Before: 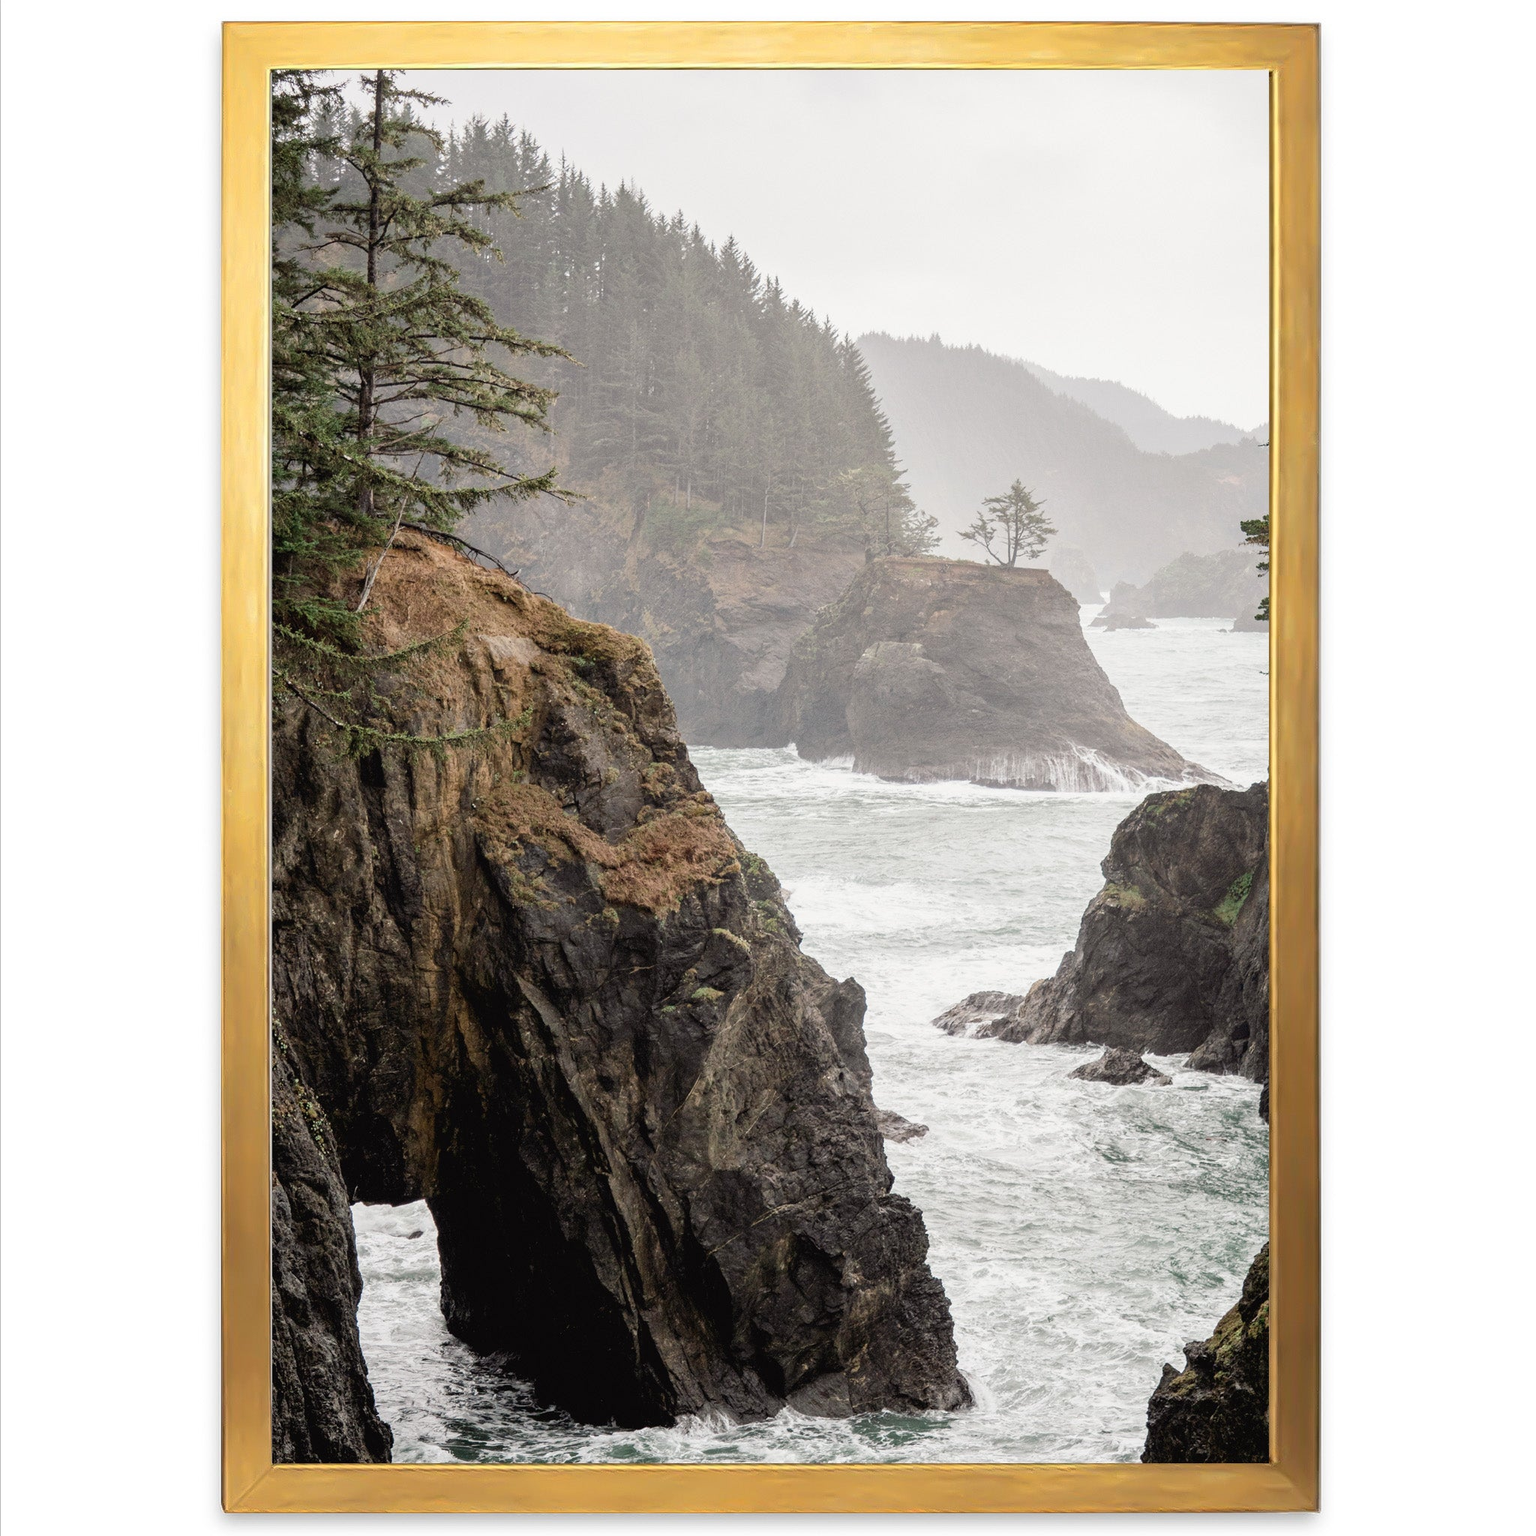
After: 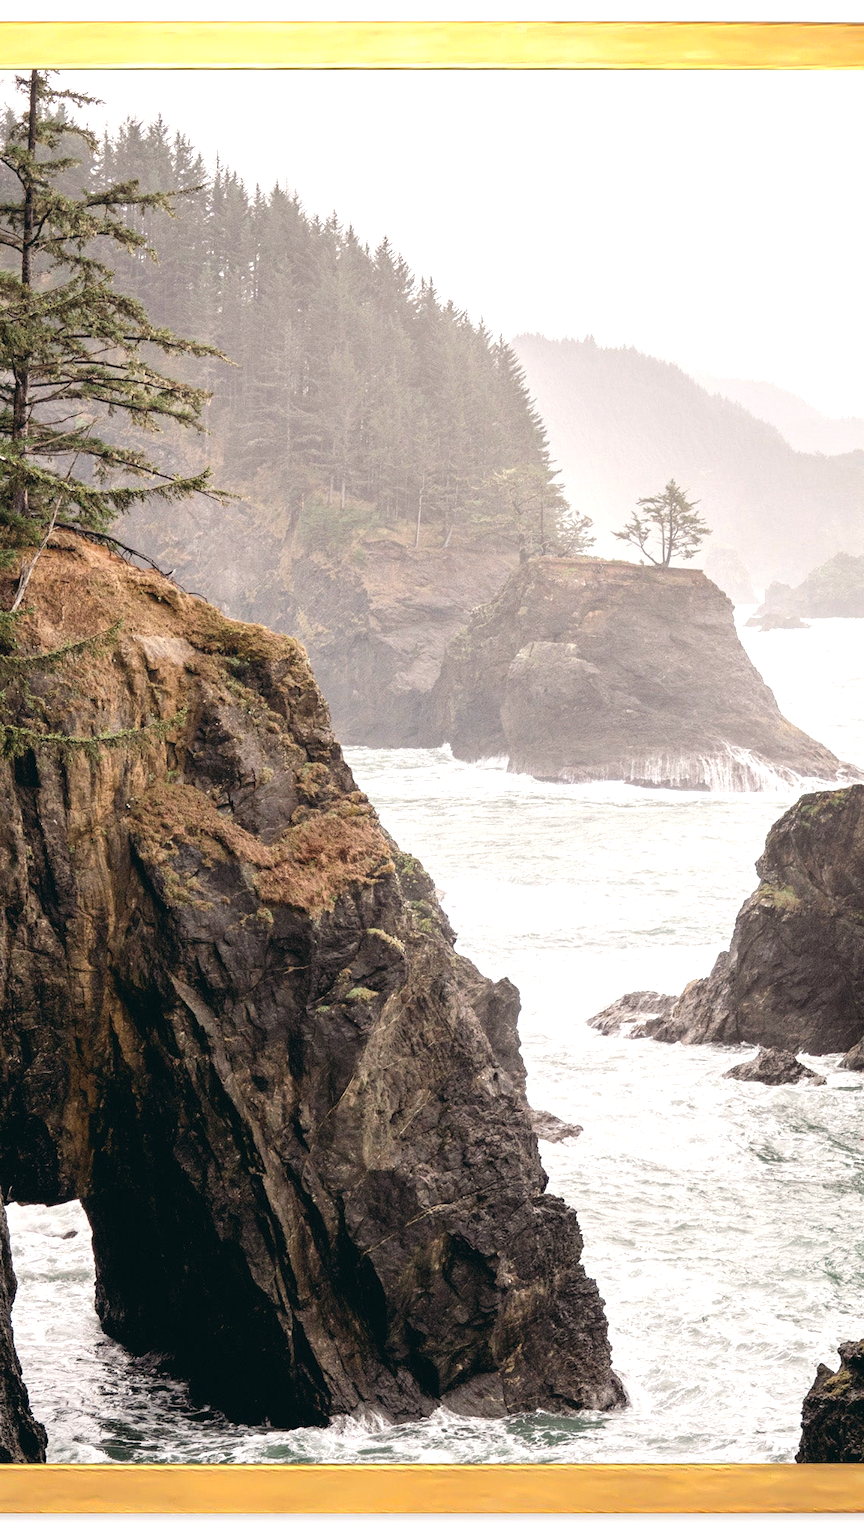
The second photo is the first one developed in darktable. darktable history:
color balance: lift [0.998, 0.998, 1.001, 1.002], gamma [0.995, 1.025, 0.992, 0.975], gain [0.995, 1.02, 0.997, 0.98]
exposure: black level correction -0.002, exposure 0.54 EV, compensate highlight preservation false
crop and rotate: left 22.516%, right 21.234%
